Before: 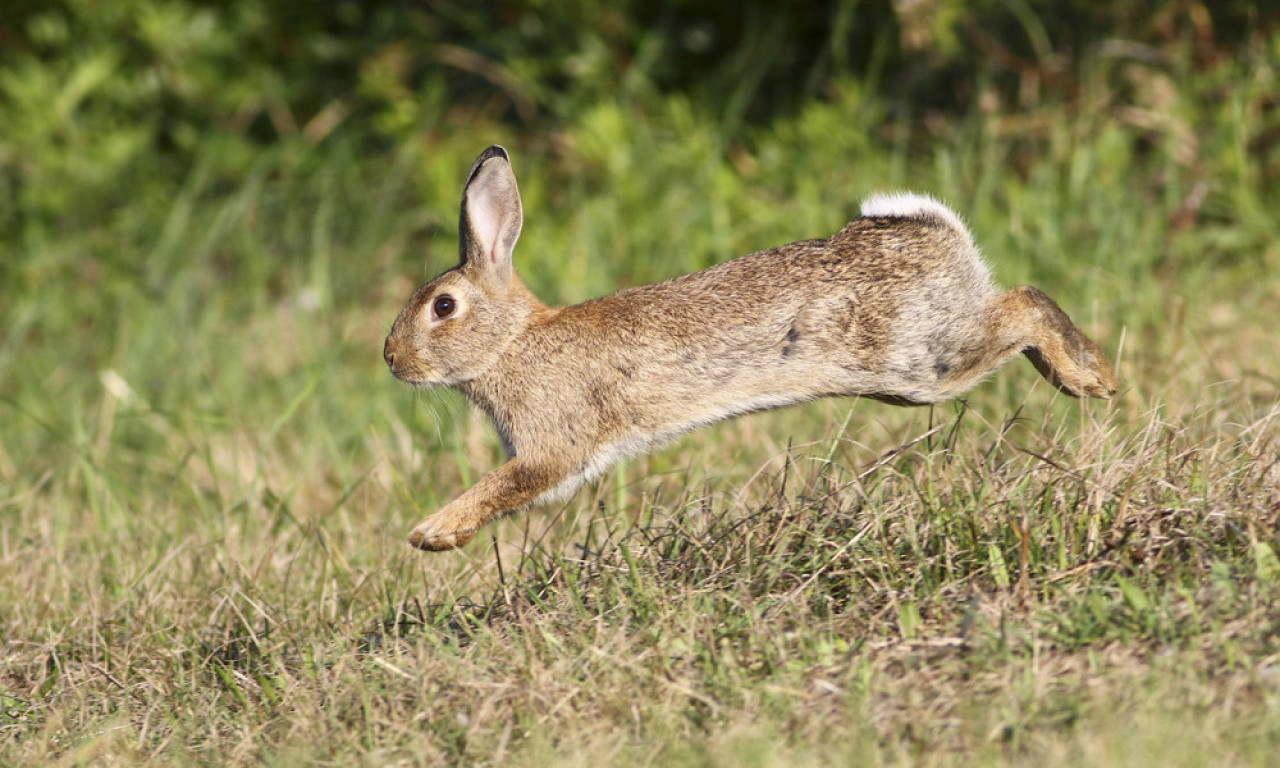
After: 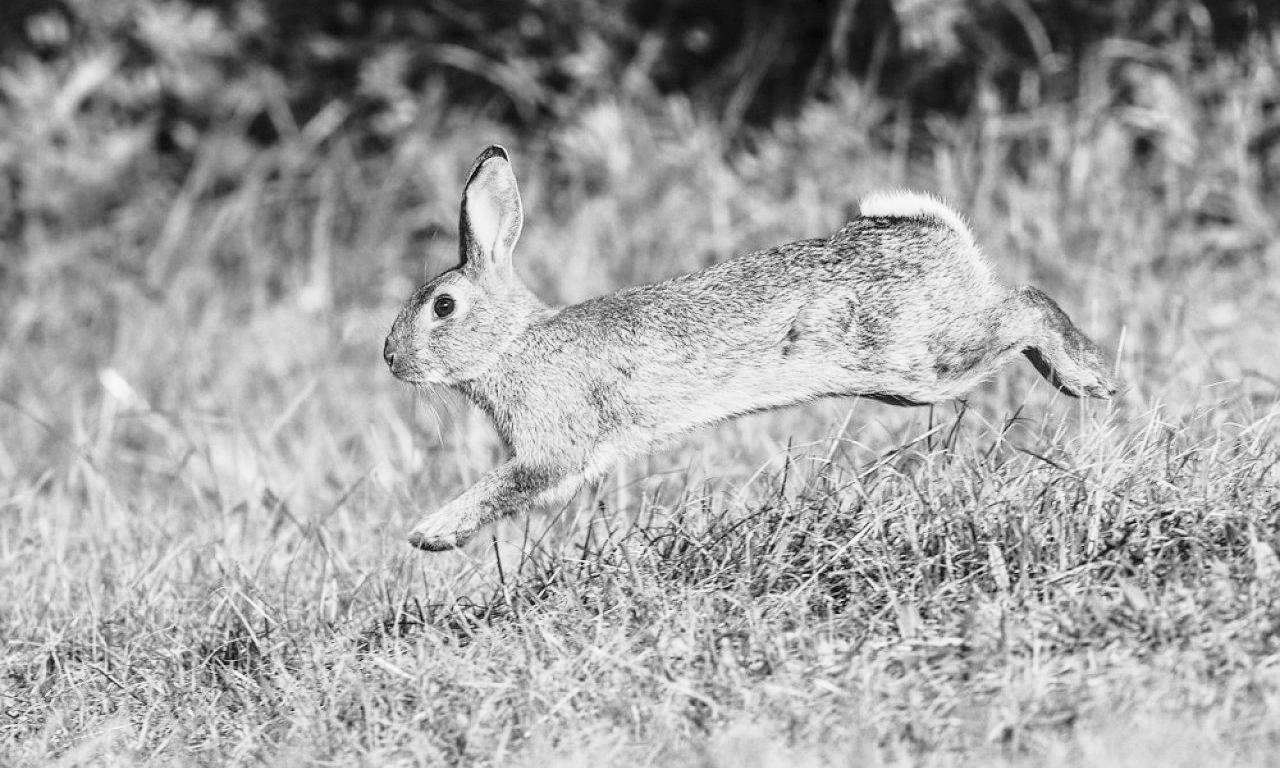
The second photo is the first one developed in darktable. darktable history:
base curve: curves: ch0 [(0, 0) (0.028, 0.03) (0.121, 0.232) (0.46, 0.748) (0.859, 0.968) (1, 1)], preserve colors none
local contrast: on, module defaults
sharpen: radius 1.272, amount 0.305, threshold 0
monochrome: a -74.22, b 78.2
white balance: red 1.009, blue 0.985
color calibration: illuminant as shot in camera, x 0.358, y 0.373, temperature 4628.91 K
